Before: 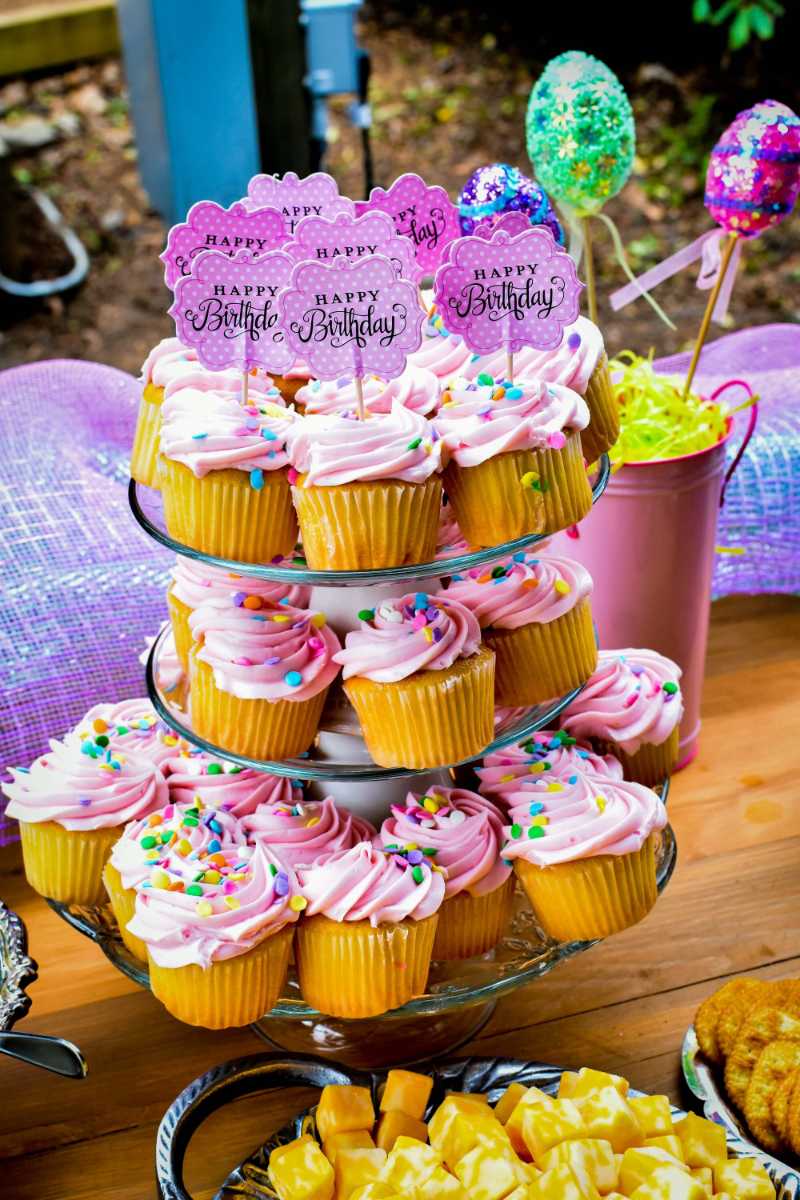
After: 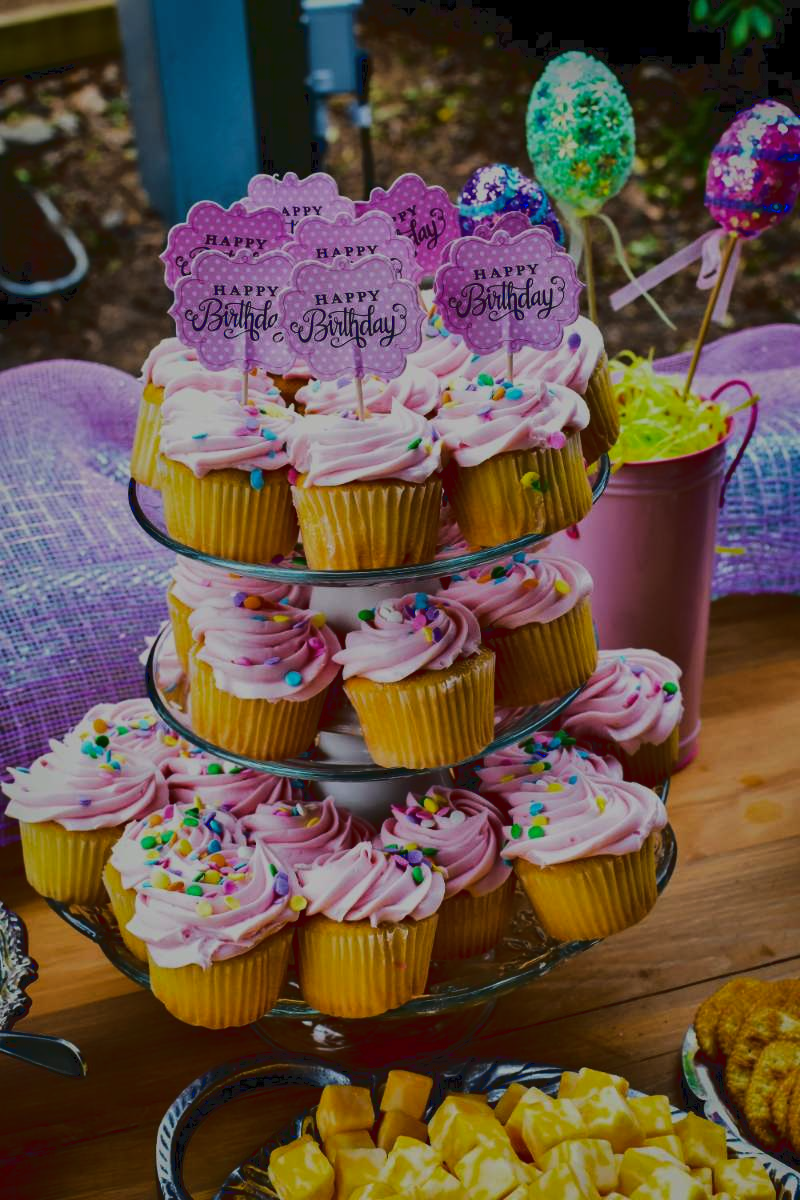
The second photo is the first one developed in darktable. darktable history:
exposure: exposure -1.508 EV, compensate exposure bias true, compensate highlight preservation false
tone curve: curves: ch0 [(0, 0) (0.003, 0.077) (0.011, 0.078) (0.025, 0.078) (0.044, 0.08) (0.069, 0.088) (0.1, 0.102) (0.136, 0.12) (0.177, 0.148) (0.224, 0.191) (0.277, 0.261) (0.335, 0.335) (0.399, 0.419) (0.468, 0.522) (0.543, 0.611) (0.623, 0.702) (0.709, 0.779) (0.801, 0.855) (0.898, 0.918) (1, 1)], color space Lab, linked channels, preserve colors none
